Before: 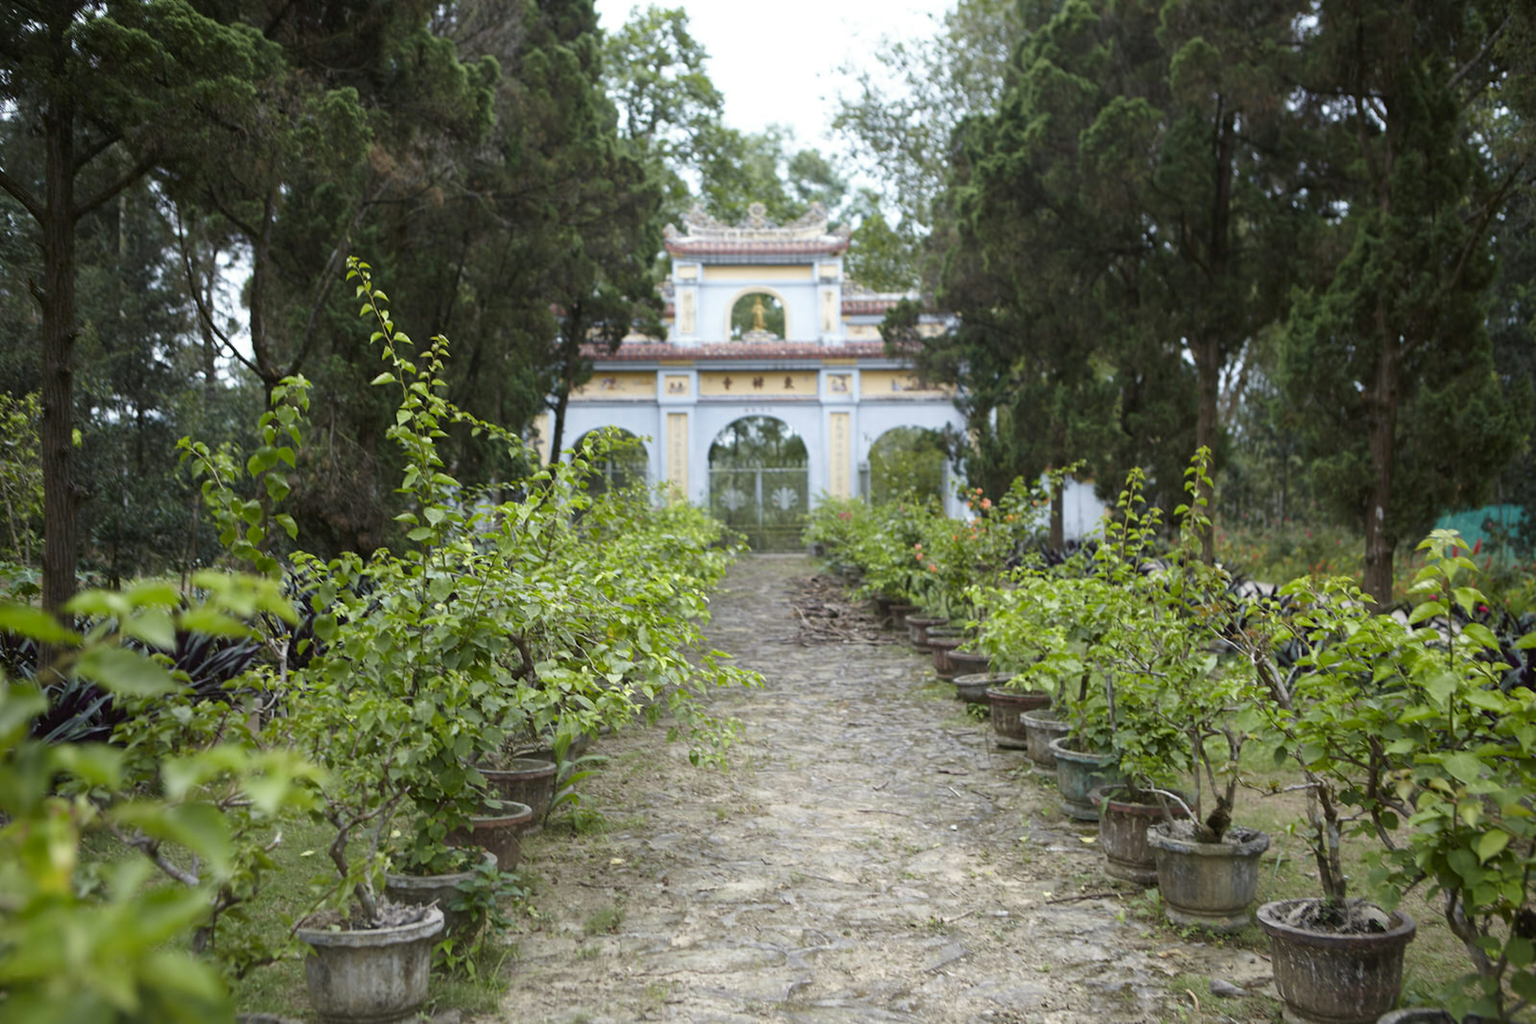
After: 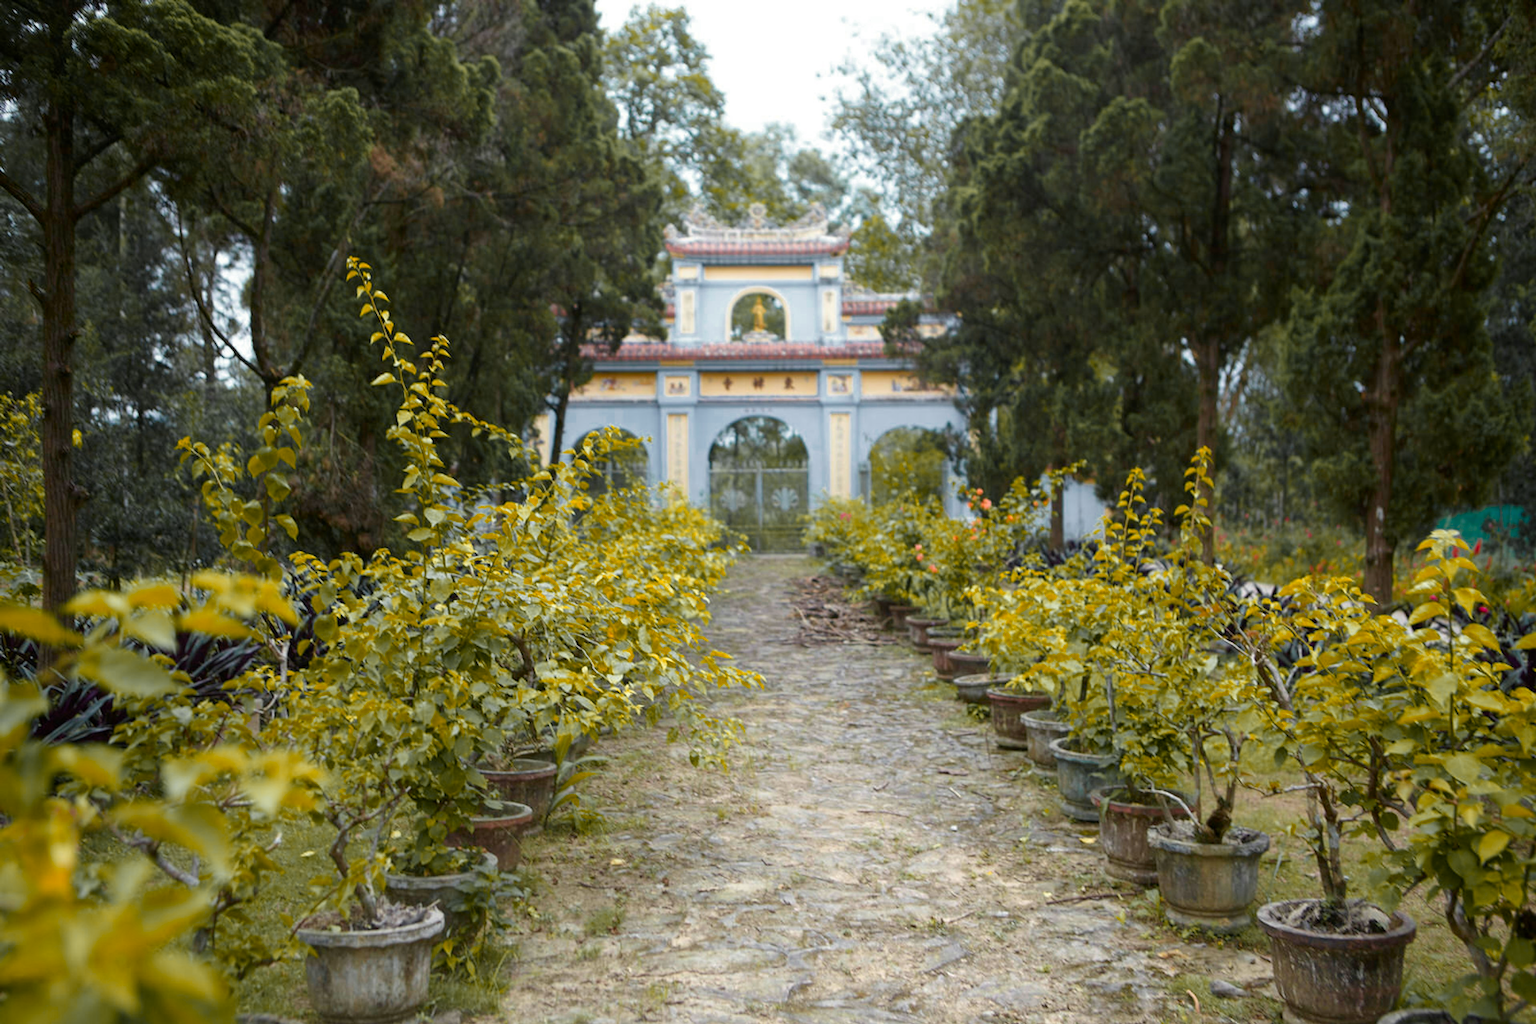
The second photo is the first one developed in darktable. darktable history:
color zones: curves: ch0 [(0, 0.499) (0.143, 0.5) (0.286, 0.5) (0.429, 0.476) (0.571, 0.284) (0.714, 0.243) (0.857, 0.449) (1, 0.499)]; ch1 [(0, 0.532) (0.143, 0.645) (0.286, 0.696) (0.429, 0.211) (0.571, 0.504) (0.714, 0.493) (0.857, 0.495) (1, 0.532)]; ch2 [(0, 0.5) (0.143, 0.5) (0.286, 0.427) (0.429, 0.324) (0.571, 0.5) (0.714, 0.5) (0.857, 0.5) (1, 0.5)]
